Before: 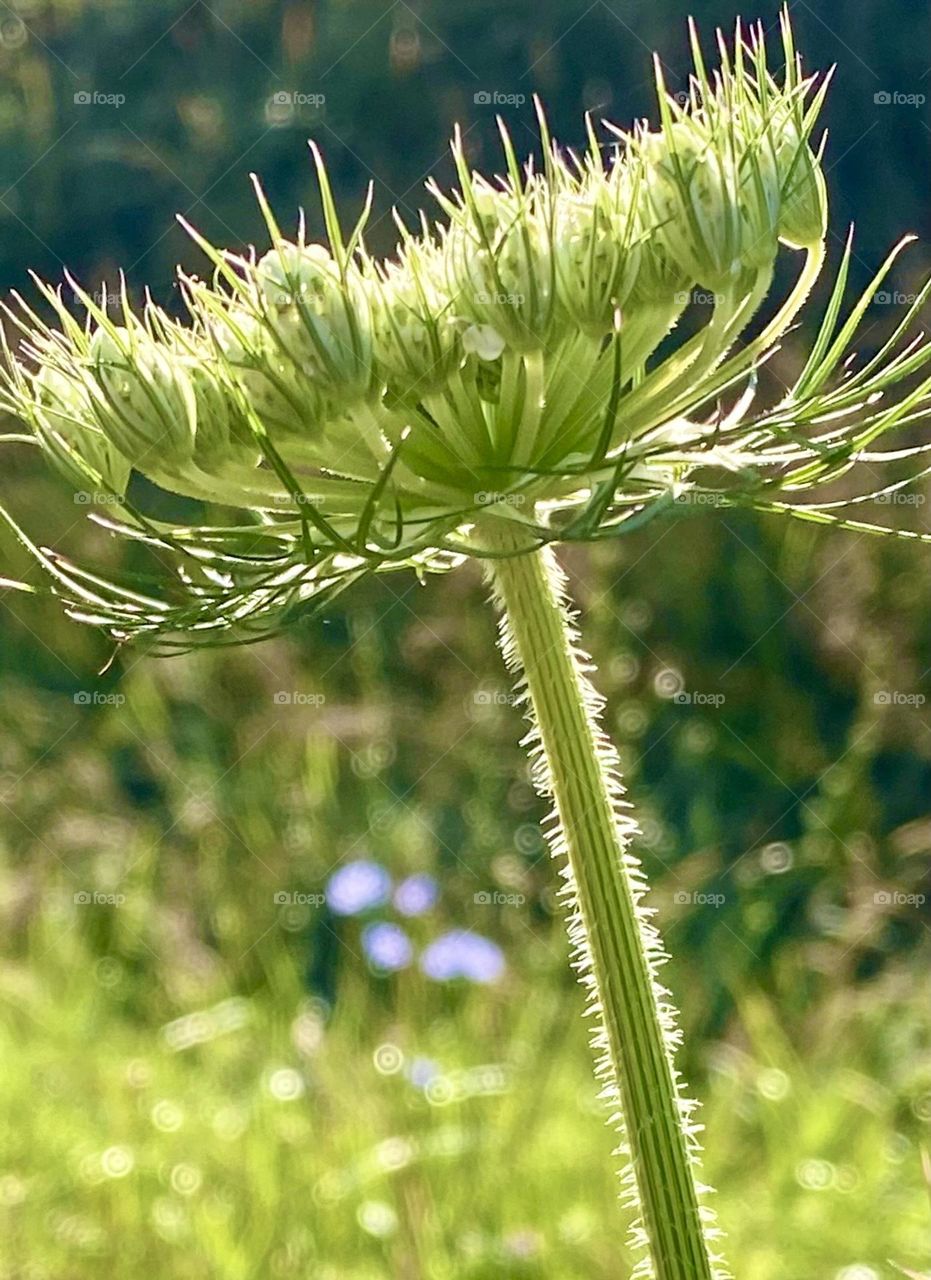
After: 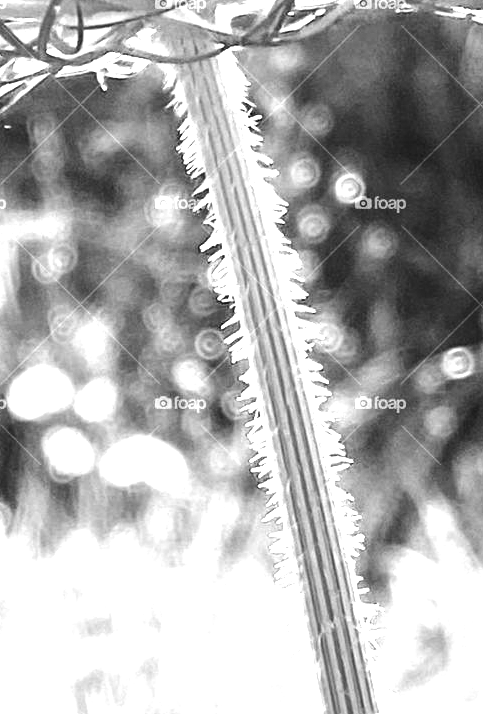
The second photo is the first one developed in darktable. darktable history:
color calibration: output gray [0.18, 0.41, 0.41, 0], illuminant same as pipeline (D50), adaptation XYZ, x 0.347, y 0.358, temperature 5004.57 K
exposure: black level correction 0, exposure 1.102 EV, compensate exposure bias true, compensate highlight preservation false
tone equalizer: -8 EV -1.11 EV, -7 EV -1.03 EV, -6 EV -0.85 EV, -5 EV -0.609 EV, -3 EV 0.571 EV, -2 EV 0.846 EV, -1 EV 0.999 EV, +0 EV 1.08 EV, edges refinement/feathering 500, mask exposure compensation -1.57 EV, preserve details no
crop: left 34.329%, top 38.736%, right 13.683%, bottom 5.452%
haze removal: compatibility mode true, adaptive false
